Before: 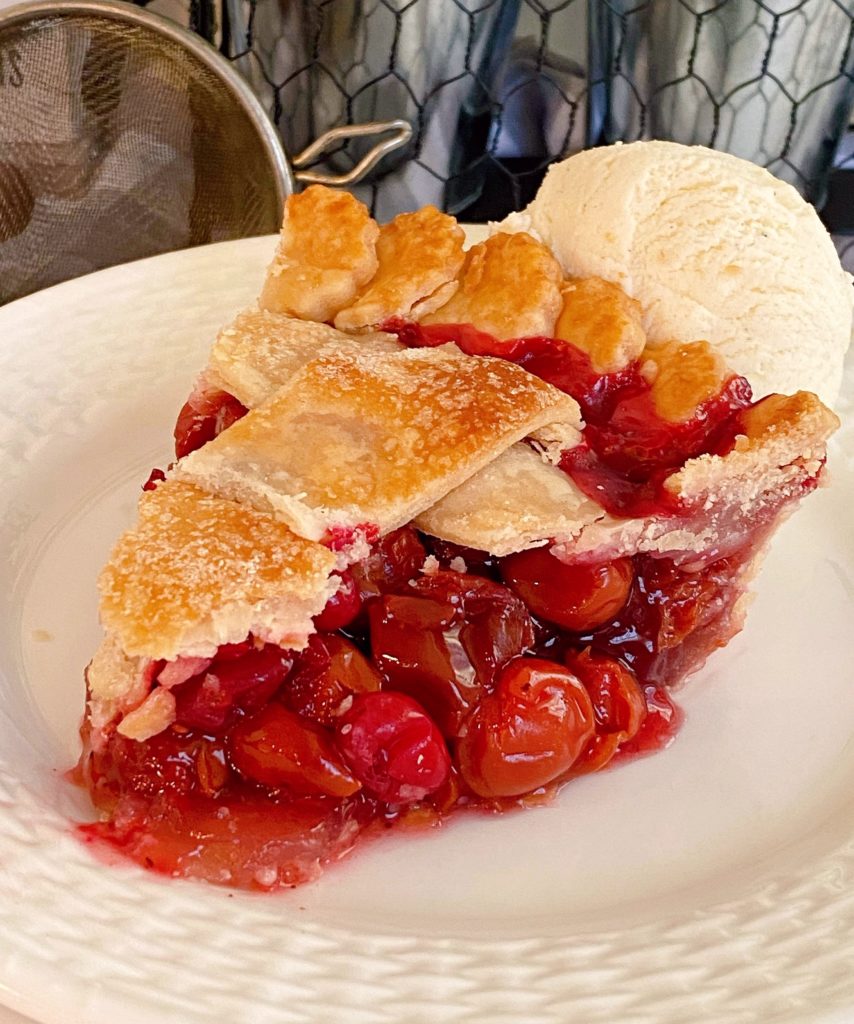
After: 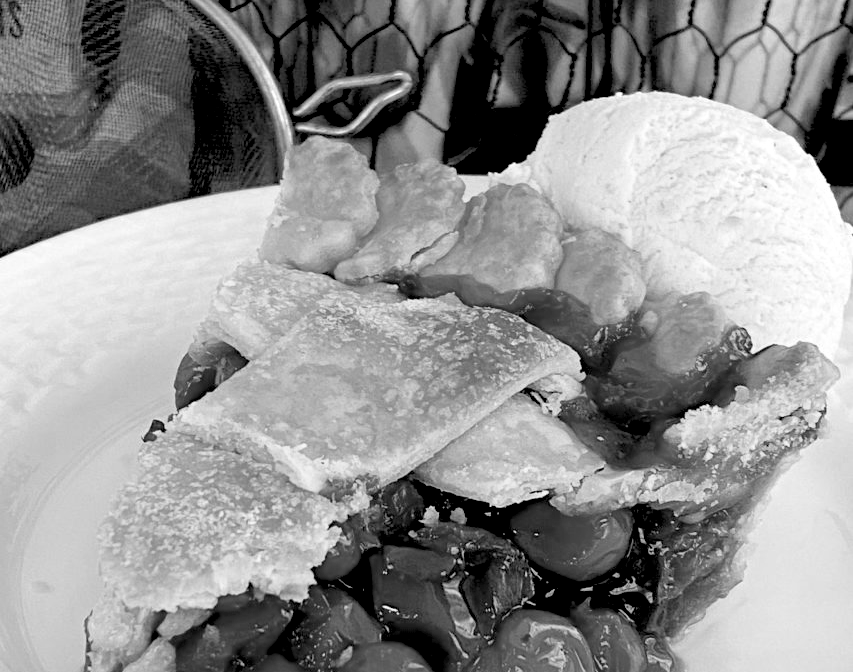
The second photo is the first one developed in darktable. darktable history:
crop and rotate: top 4.848%, bottom 29.503%
rgb levels: levels [[0.029, 0.461, 0.922], [0, 0.5, 1], [0, 0.5, 1]]
monochrome: on, module defaults
